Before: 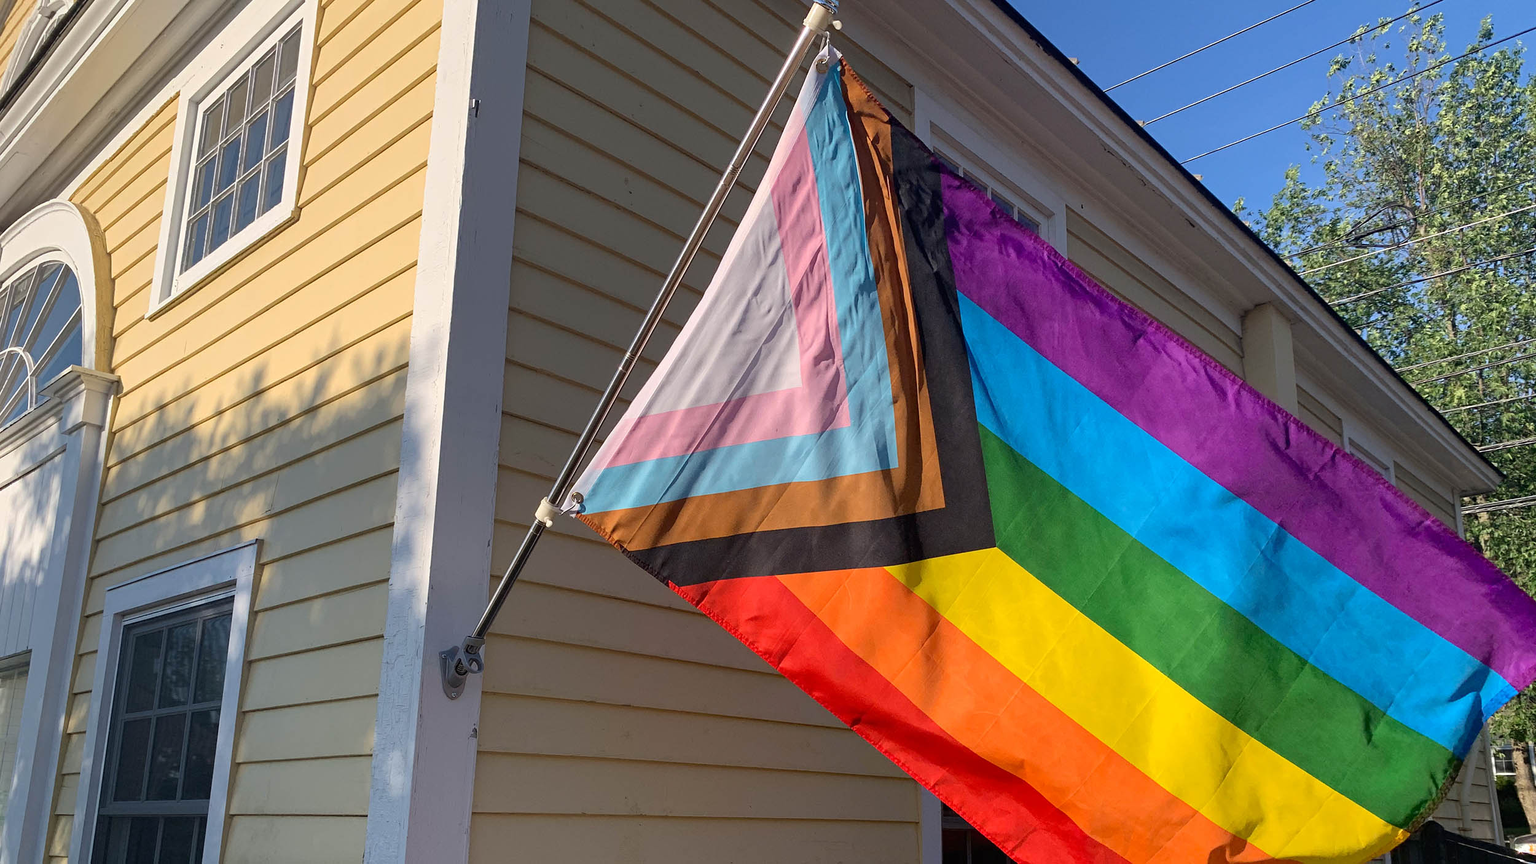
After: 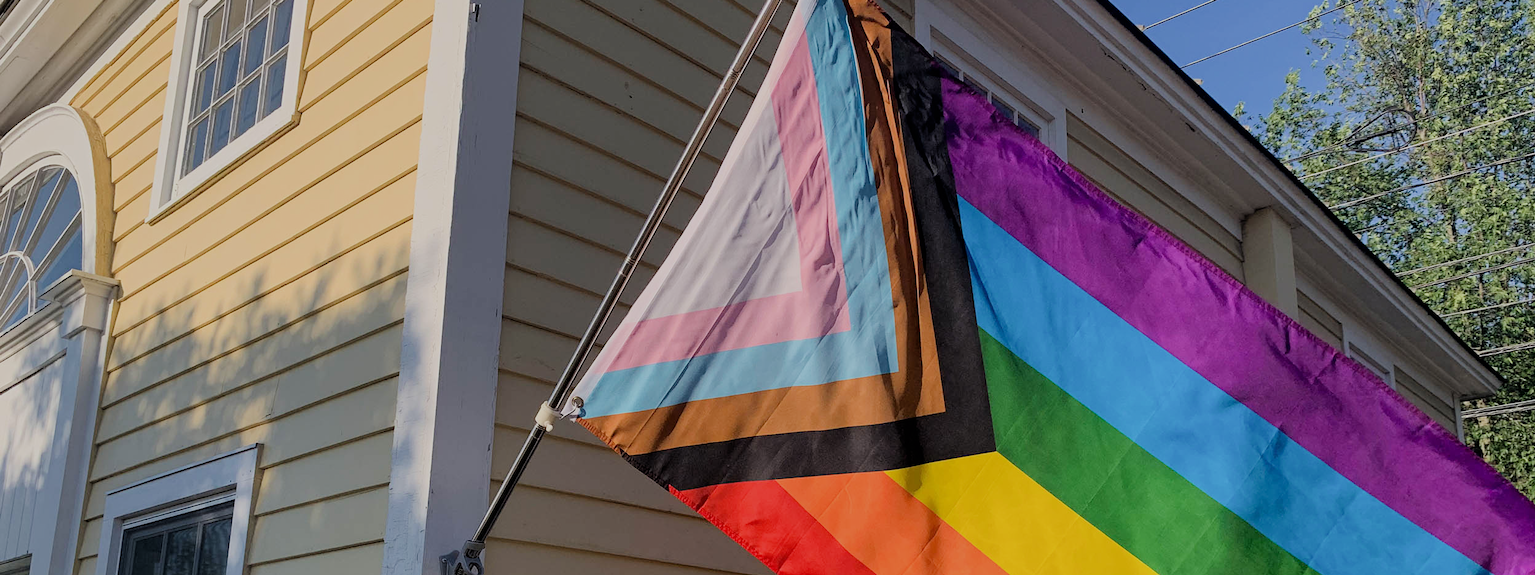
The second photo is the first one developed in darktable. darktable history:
crop: top 11.166%, bottom 22.168%
filmic rgb: black relative exposure -6.82 EV, white relative exposure 5.89 EV, hardness 2.71
